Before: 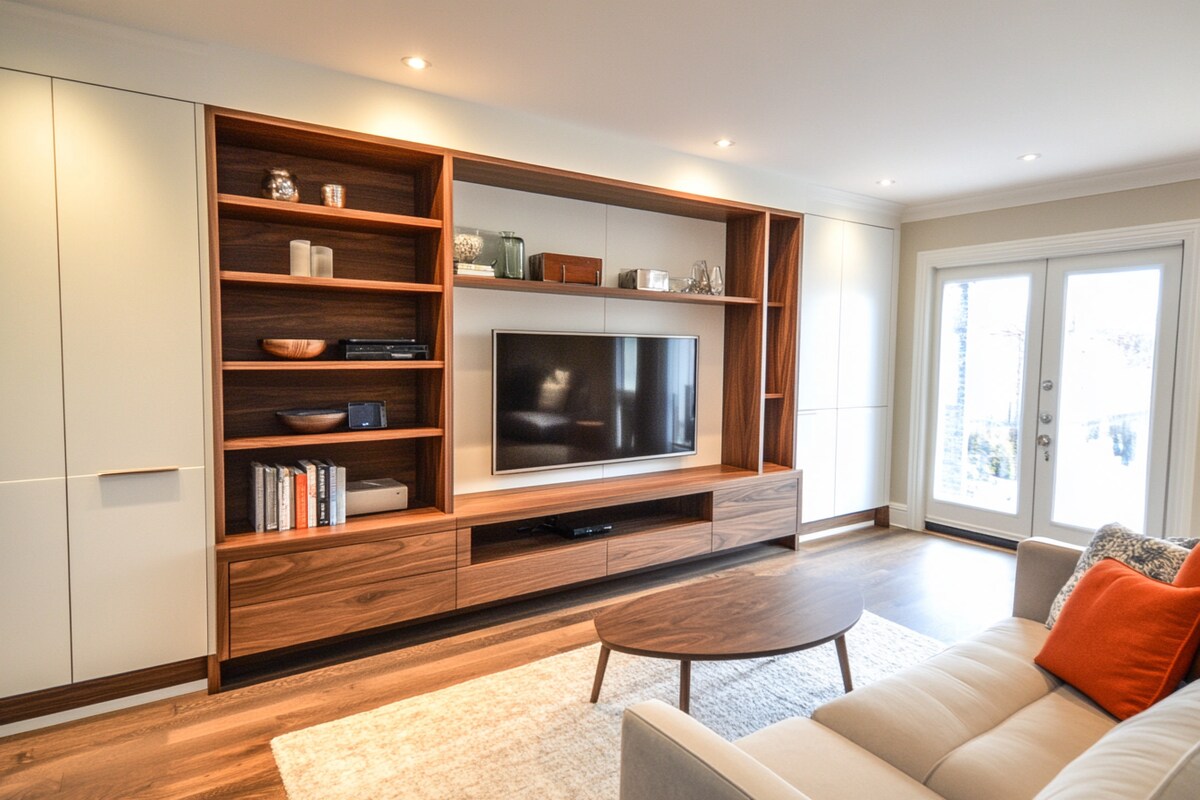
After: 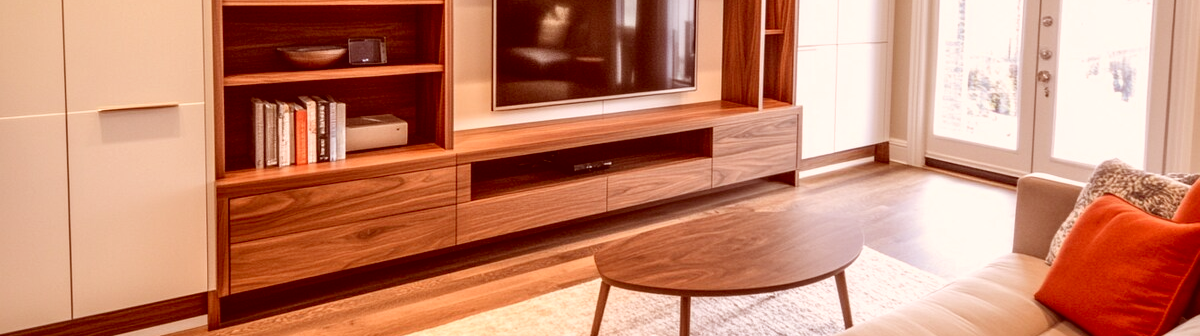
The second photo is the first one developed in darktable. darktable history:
crop: top 45.551%, bottom 12.262%
color correction: highlights a* 9.03, highlights b* 8.71, shadows a* 40, shadows b* 40, saturation 0.8
